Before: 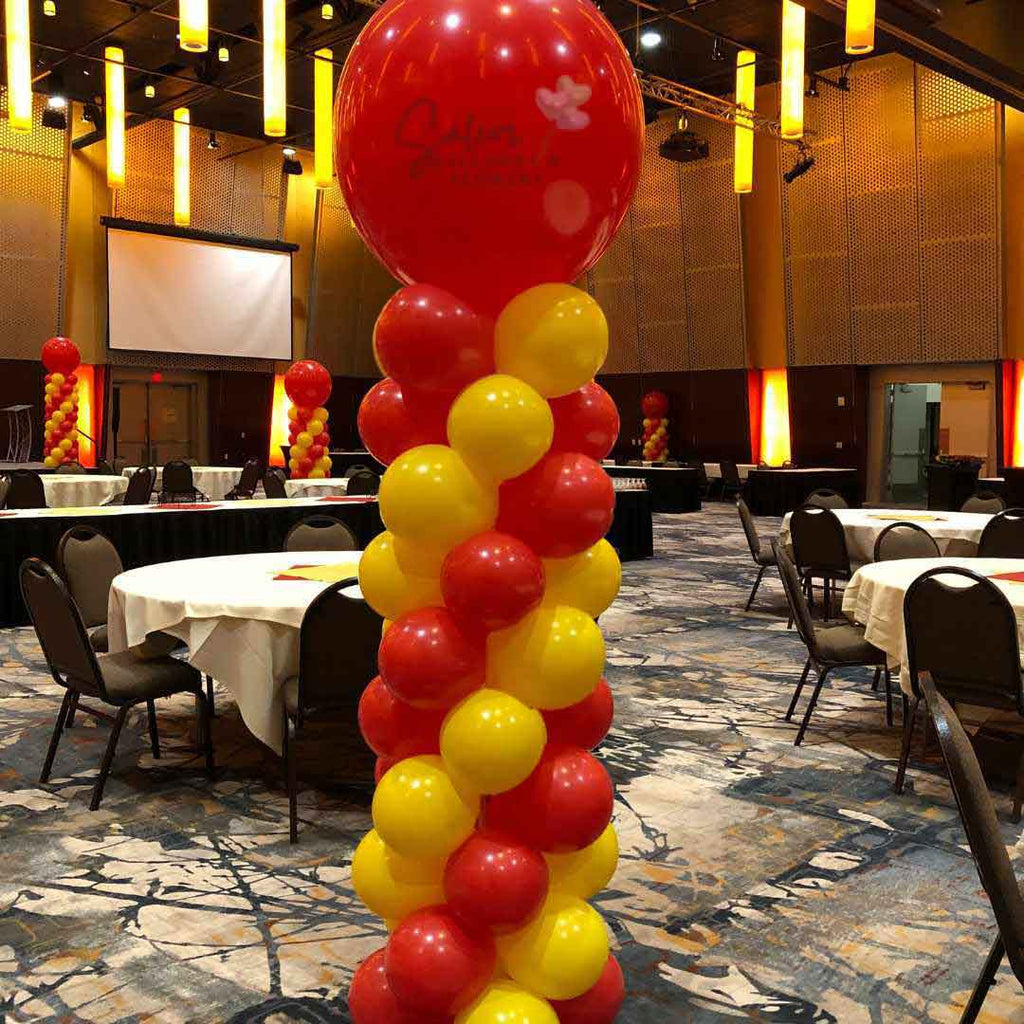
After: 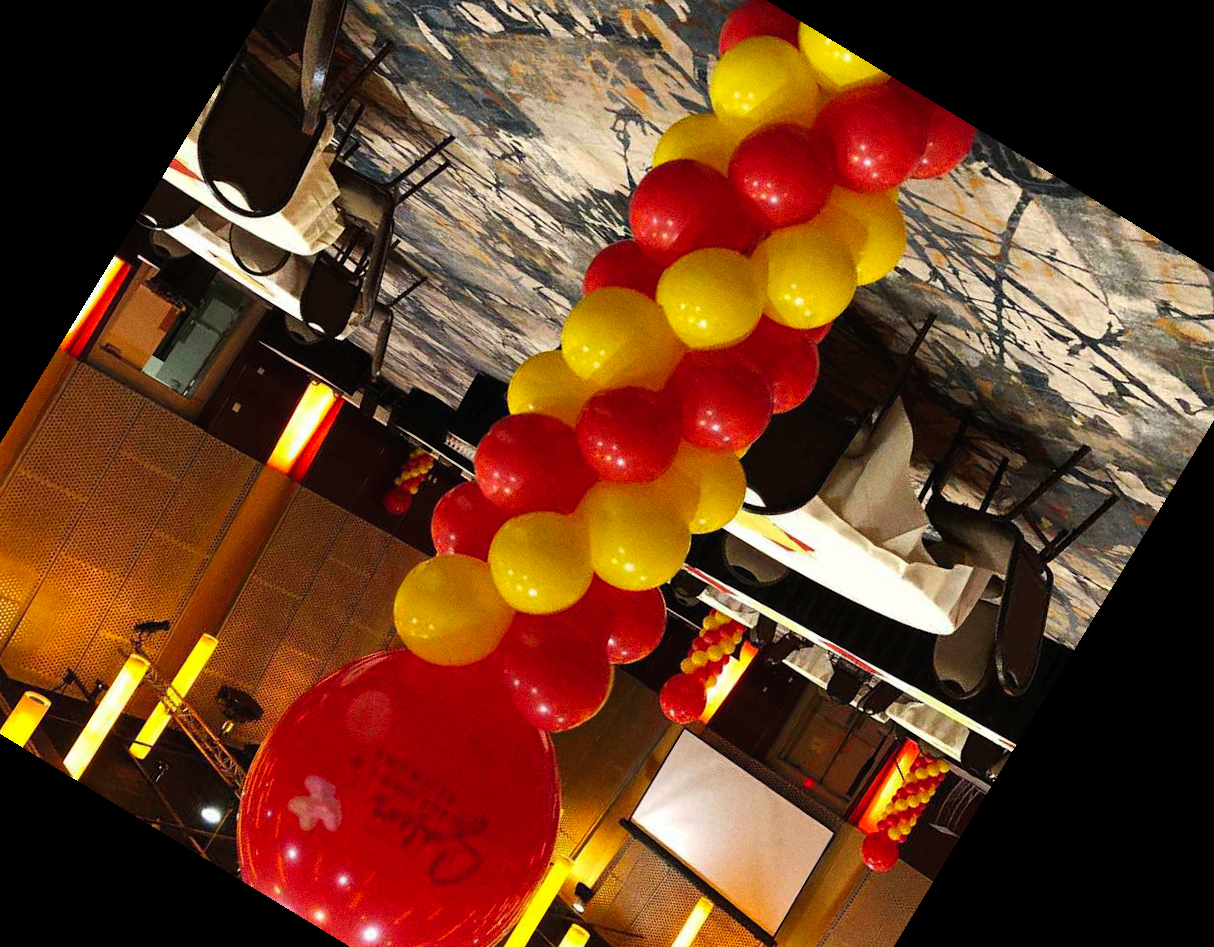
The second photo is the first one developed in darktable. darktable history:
grain: coarseness 0.09 ISO
tone curve: curves: ch0 [(0, 0) (0.003, 0.013) (0.011, 0.016) (0.025, 0.023) (0.044, 0.036) (0.069, 0.051) (0.1, 0.076) (0.136, 0.107) (0.177, 0.145) (0.224, 0.186) (0.277, 0.246) (0.335, 0.311) (0.399, 0.378) (0.468, 0.462) (0.543, 0.548) (0.623, 0.636) (0.709, 0.728) (0.801, 0.816) (0.898, 0.9) (1, 1)], preserve colors none
crop and rotate: angle 148.68°, left 9.111%, top 15.603%, right 4.588%, bottom 17.041%
